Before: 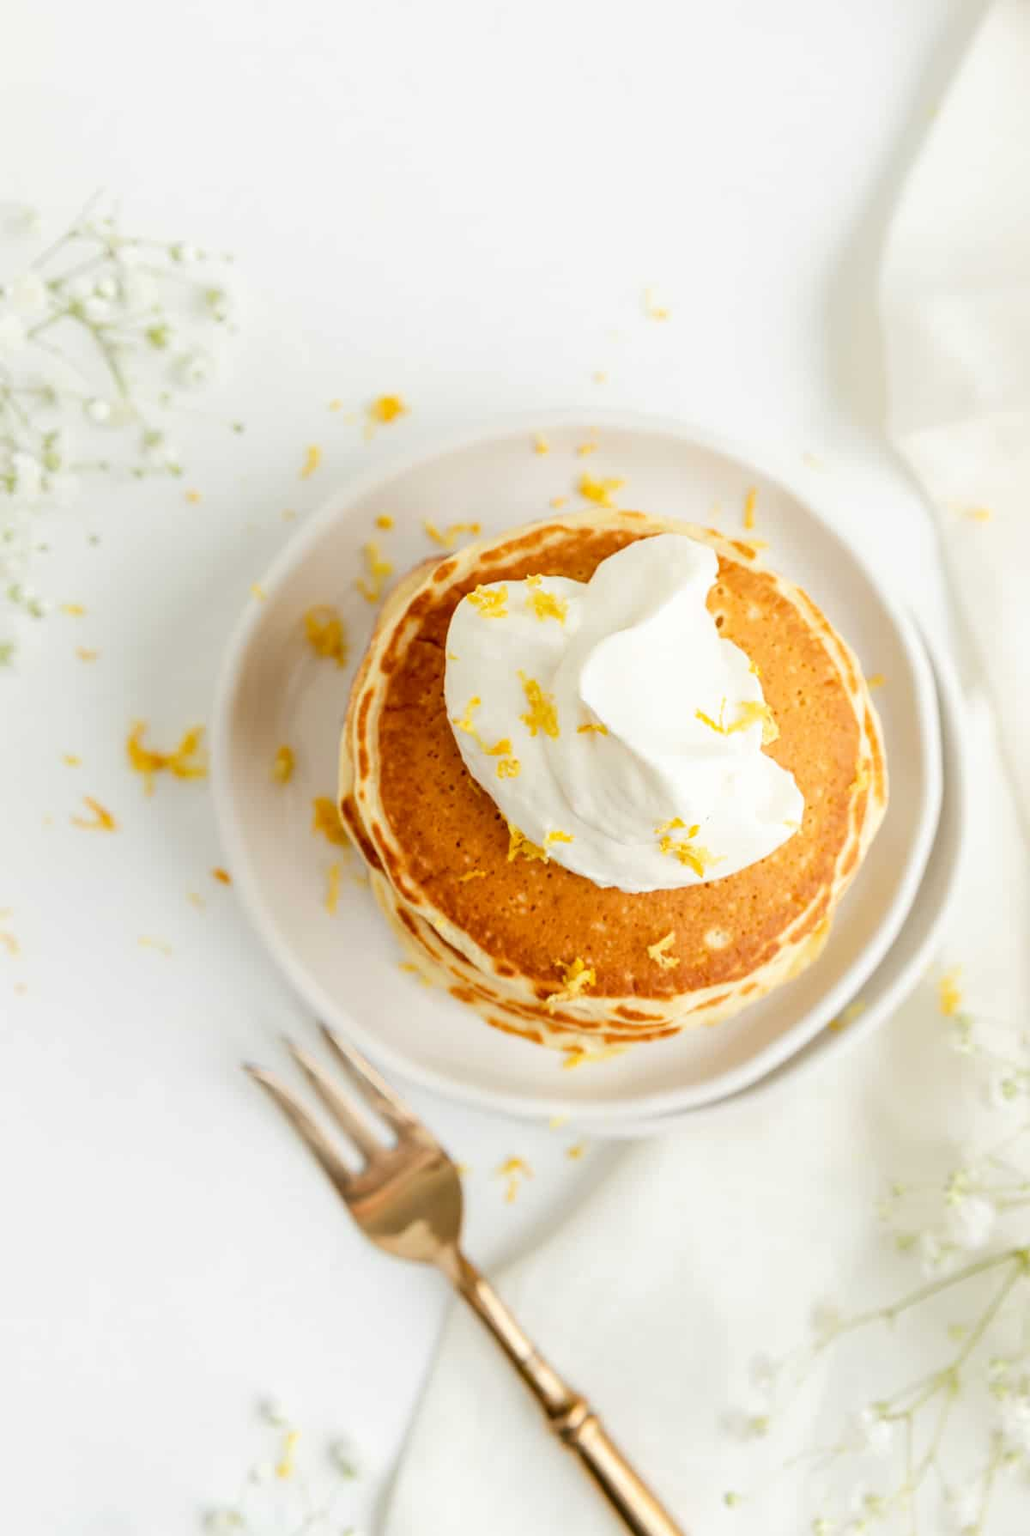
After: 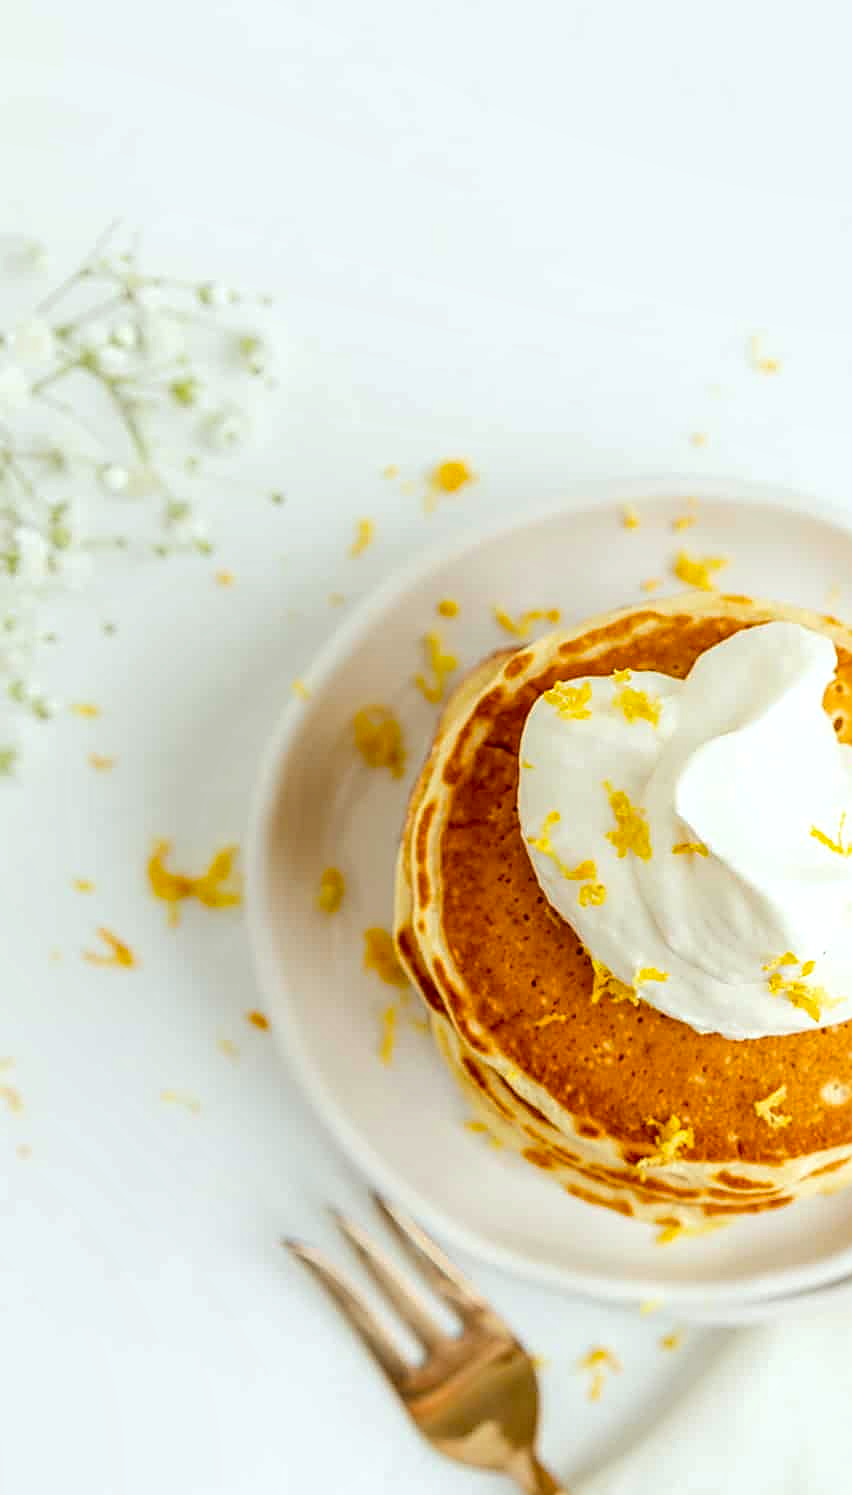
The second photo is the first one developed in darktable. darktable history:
color correction: highlights a* -2.96, highlights b* -2.25, shadows a* 2.26, shadows b* 2.78
color balance rgb: shadows lift › chroma 1.03%, shadows lift › hue 29.68°, linear chroma grading › global chroma 14.539%, perceptual saturation grading › global saturation 0.981%, global vibrance 20%
local contrast: detail 130%
crop: right 28.953%, bottom 16.43%
sharpen: on, module defaults
